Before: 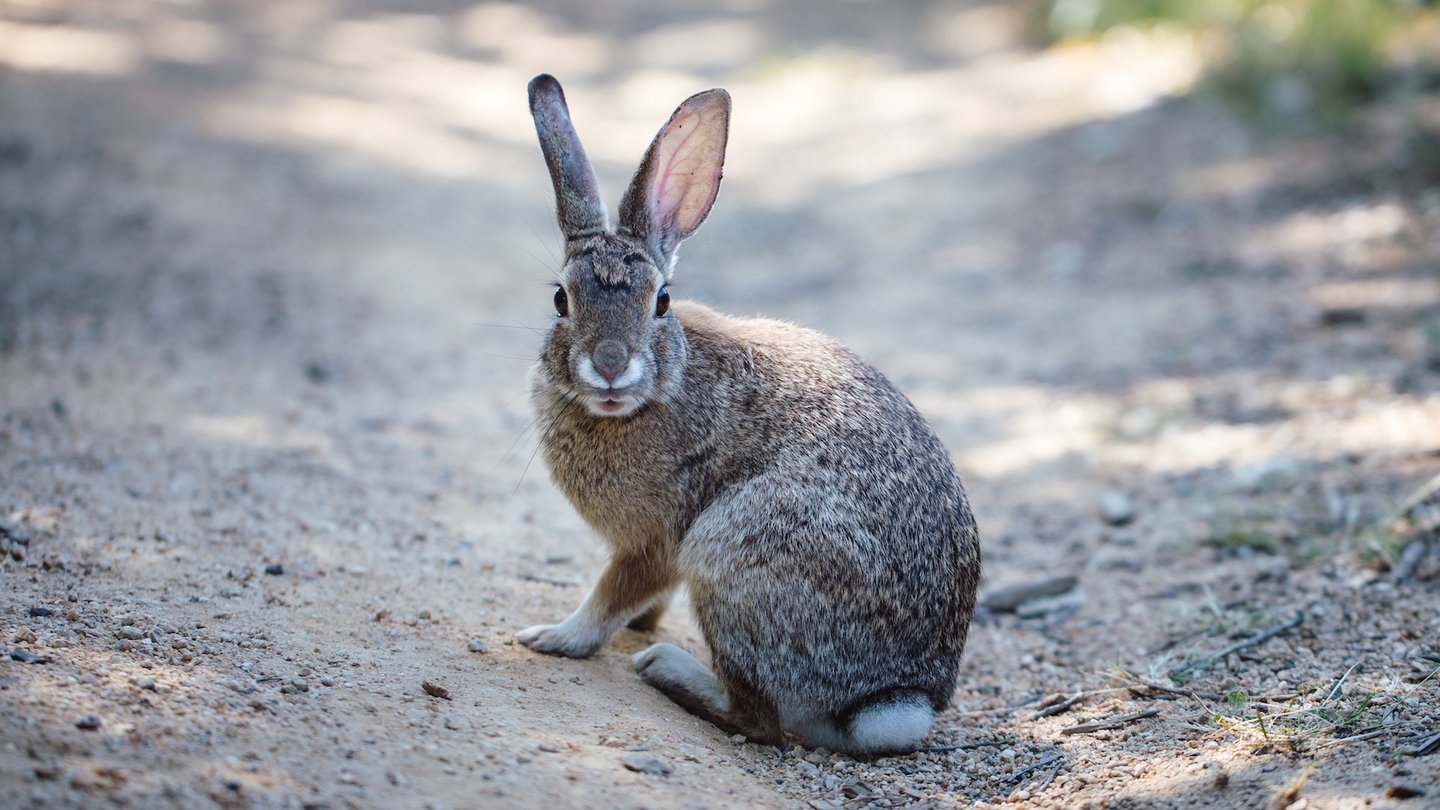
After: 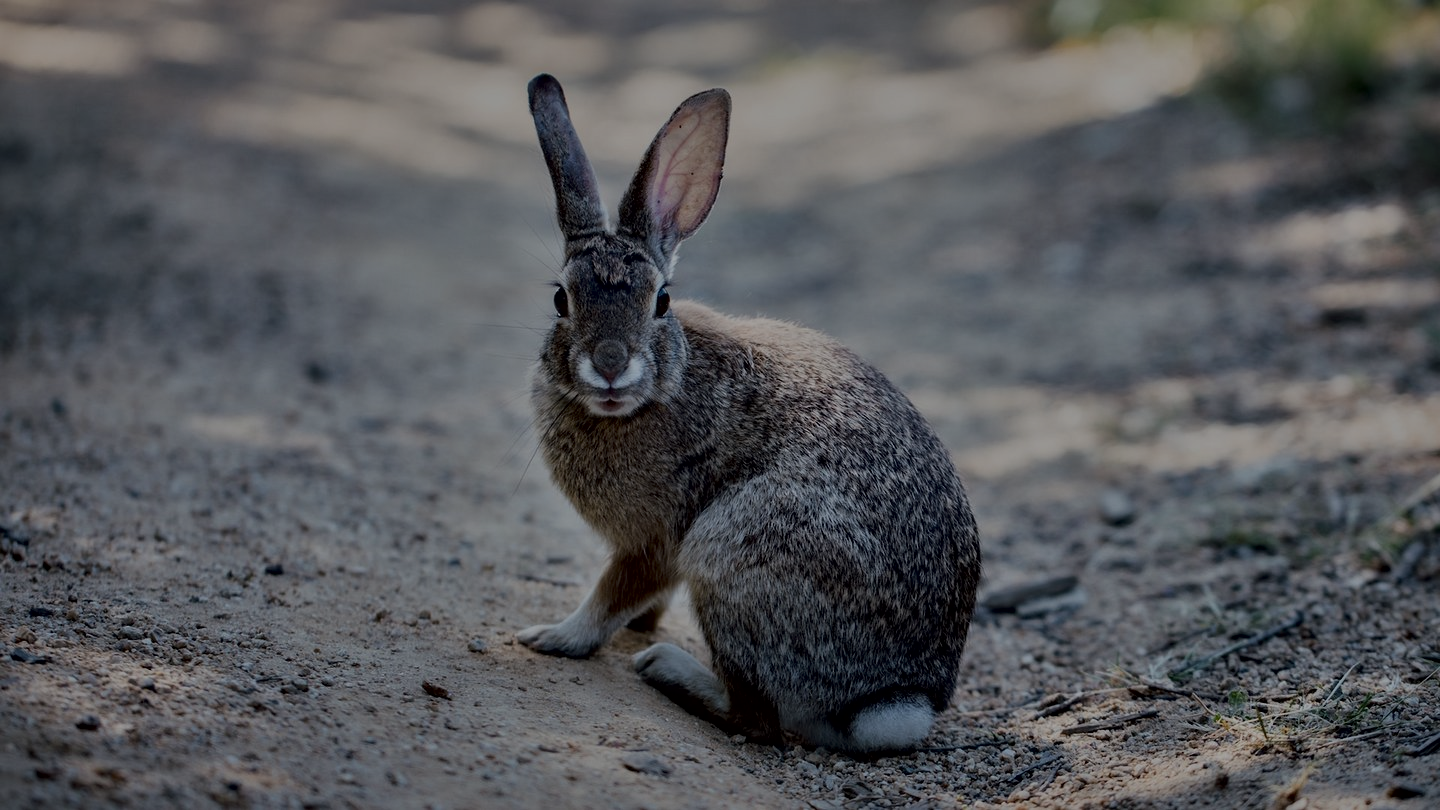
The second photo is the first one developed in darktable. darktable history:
tone equalizer: -8 EV -1.98 EV, -7 EV -1.97 EV, -6 EV -1.98 EV, -5 EV -2 EV, -4 EV -1.98 EV, -3 EV -1.98 EV, -2 EV -1.98 EV, -1 EV -1.62 EV, +0 EV -1.97 EV
local contrast: mode bilateral grid, contrast 26, coarseness 59, detail 151%, midtone range 0.2
